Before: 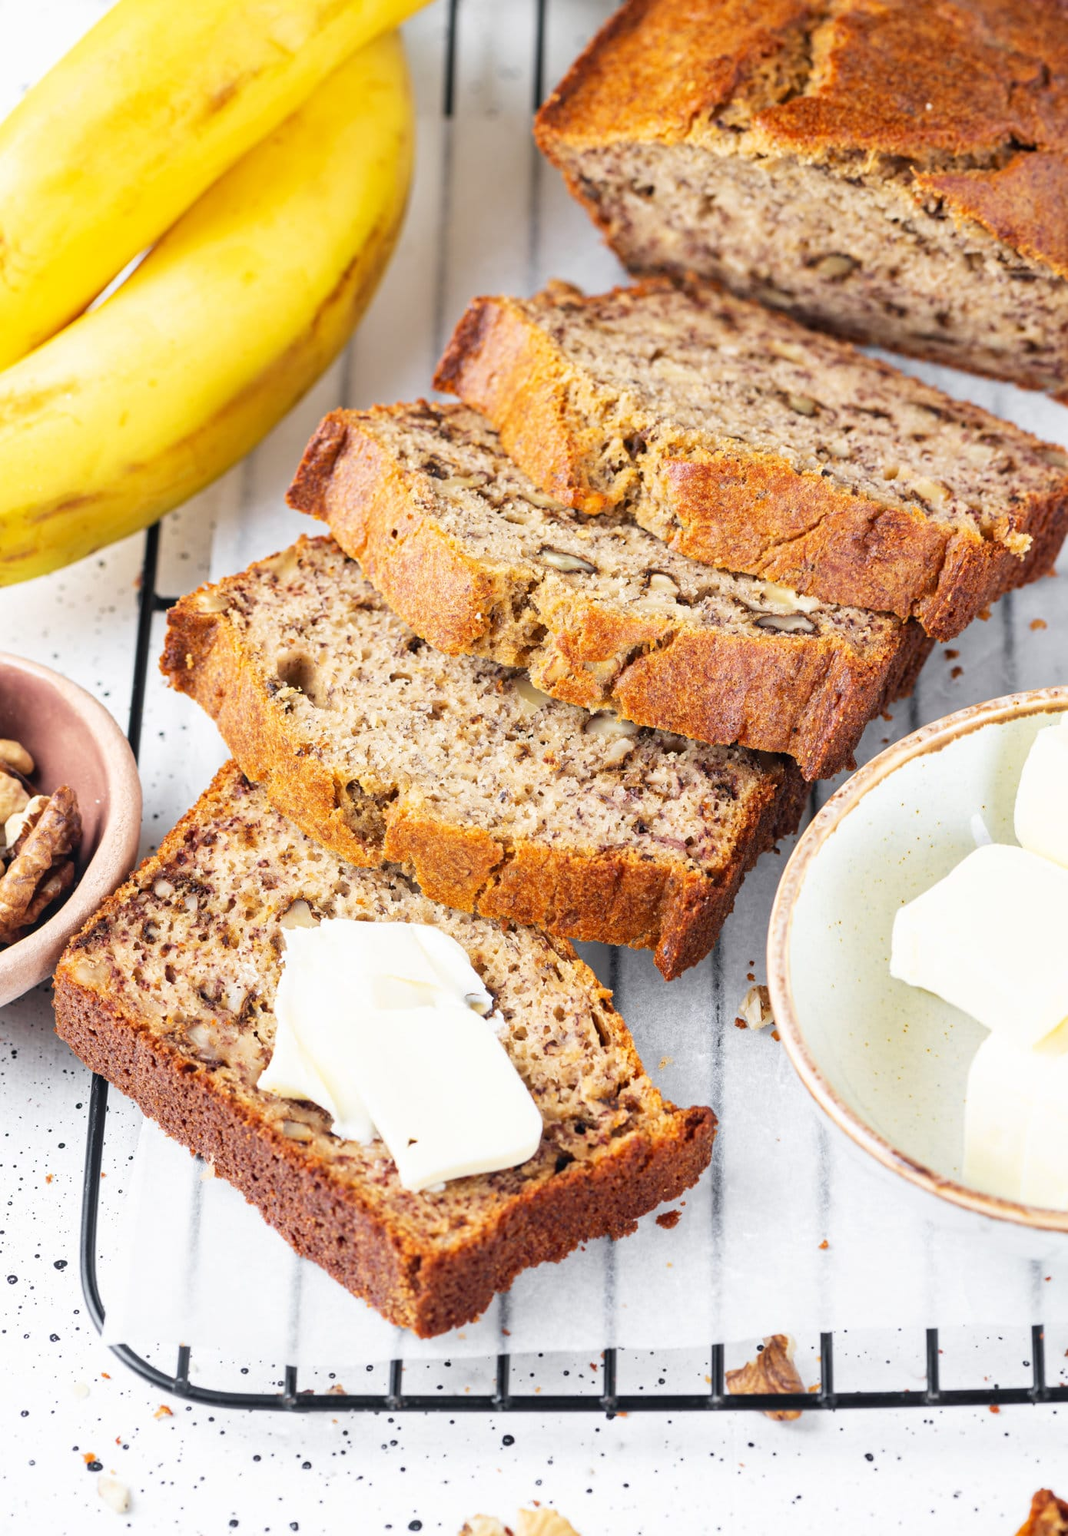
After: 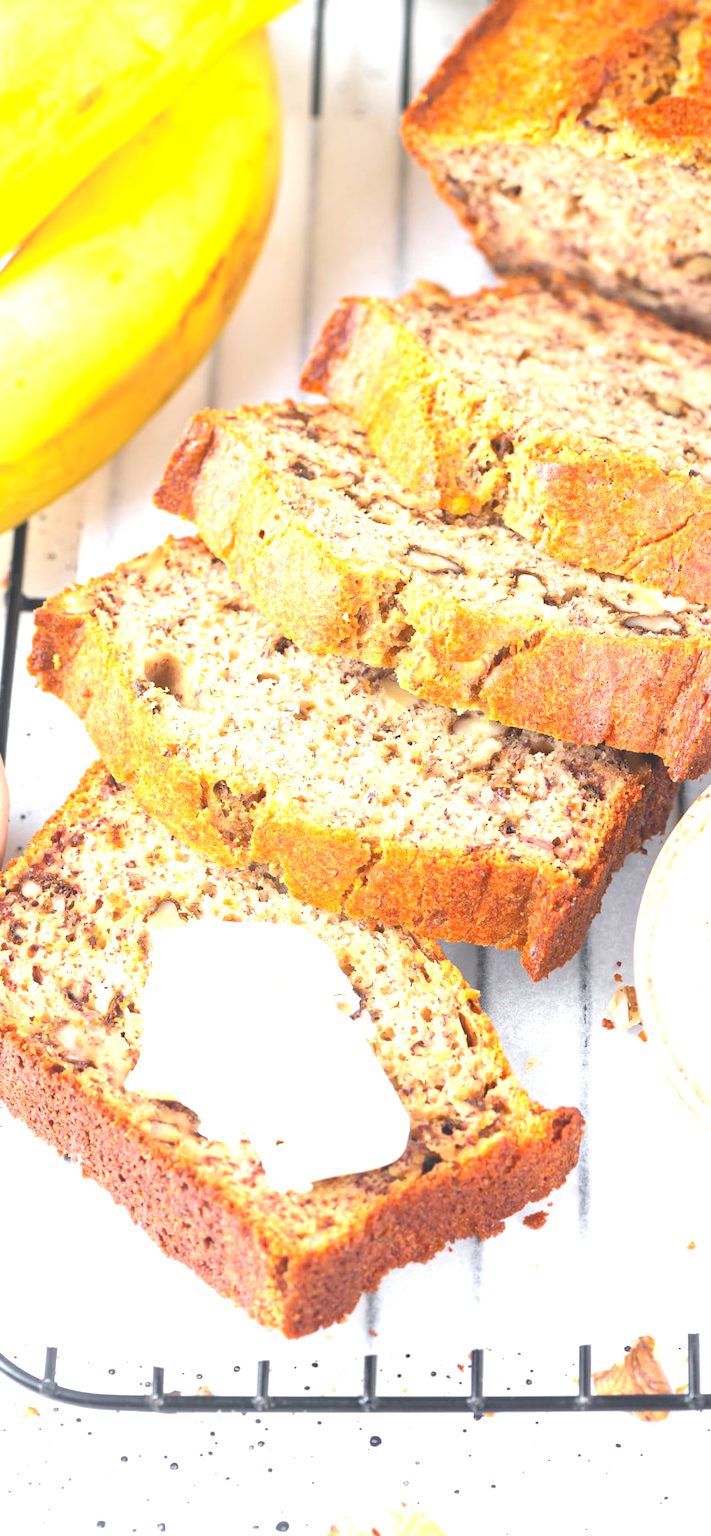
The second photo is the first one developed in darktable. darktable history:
exposure: black level correction 0.001, exposure 0.961 EV, compensate exposure bias true, compensate highlight preservation false
local contrast: detail 71%
crop and rotate: left 12.468%, right 20.845%
